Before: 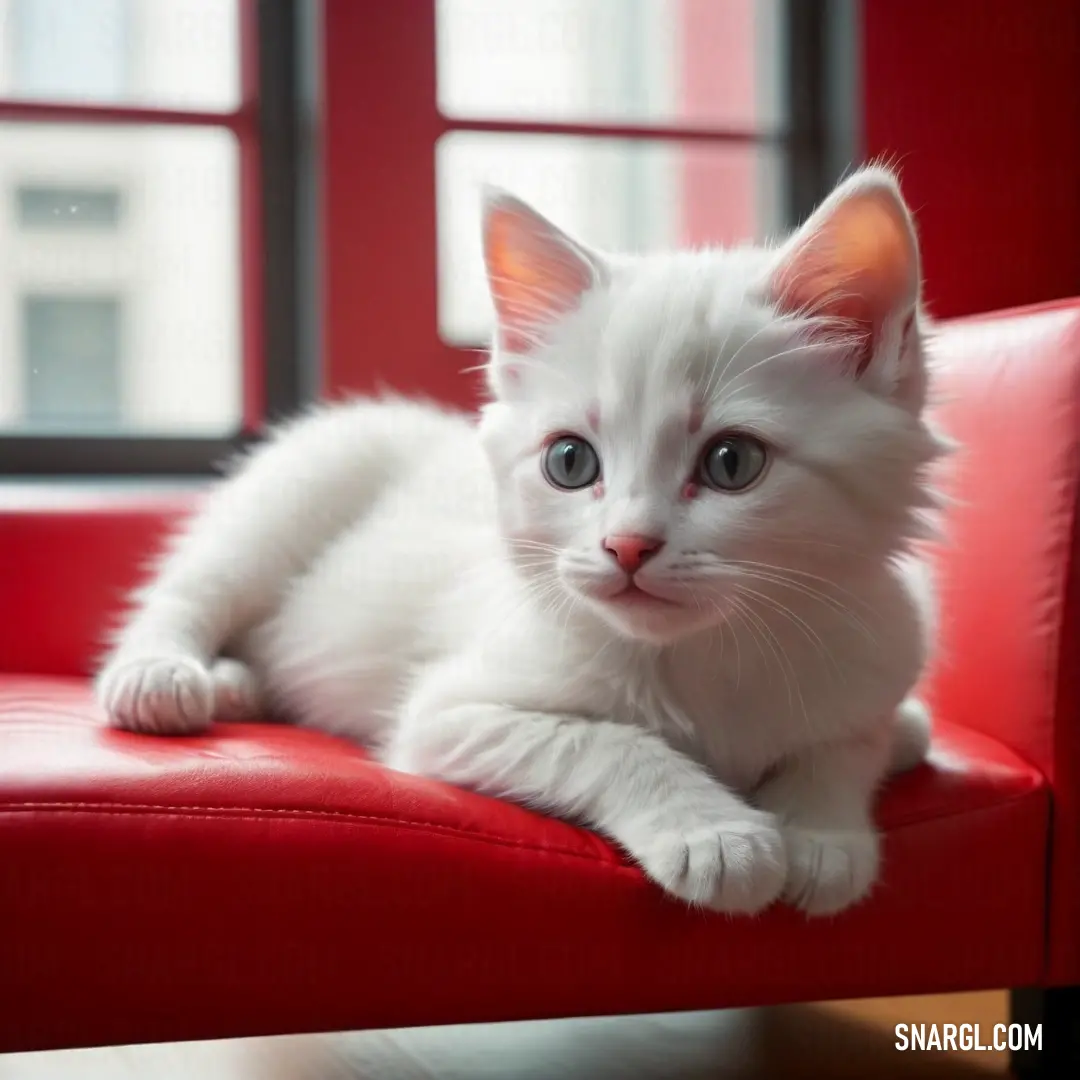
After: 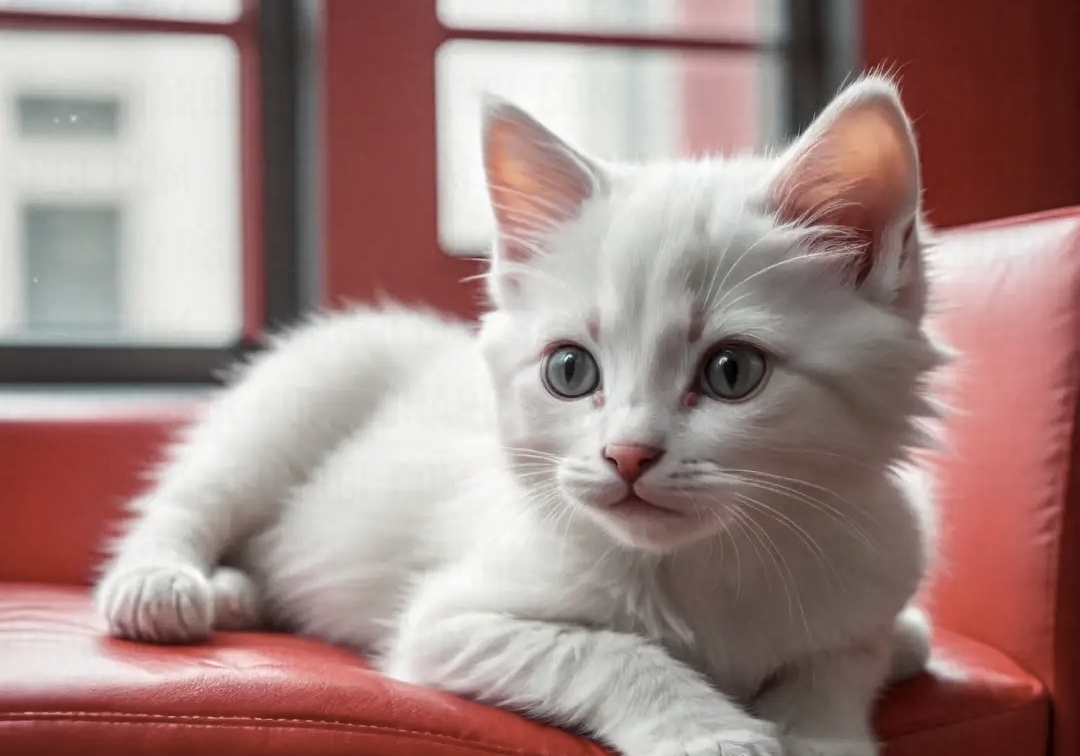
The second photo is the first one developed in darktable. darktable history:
local contrast: highlights 3%, shadows 4%, detail 133%
contrast brightness saturation: contrast 0.104, saturation -0.299
crop and rotate: top 8.513%, bottom 21.486%
